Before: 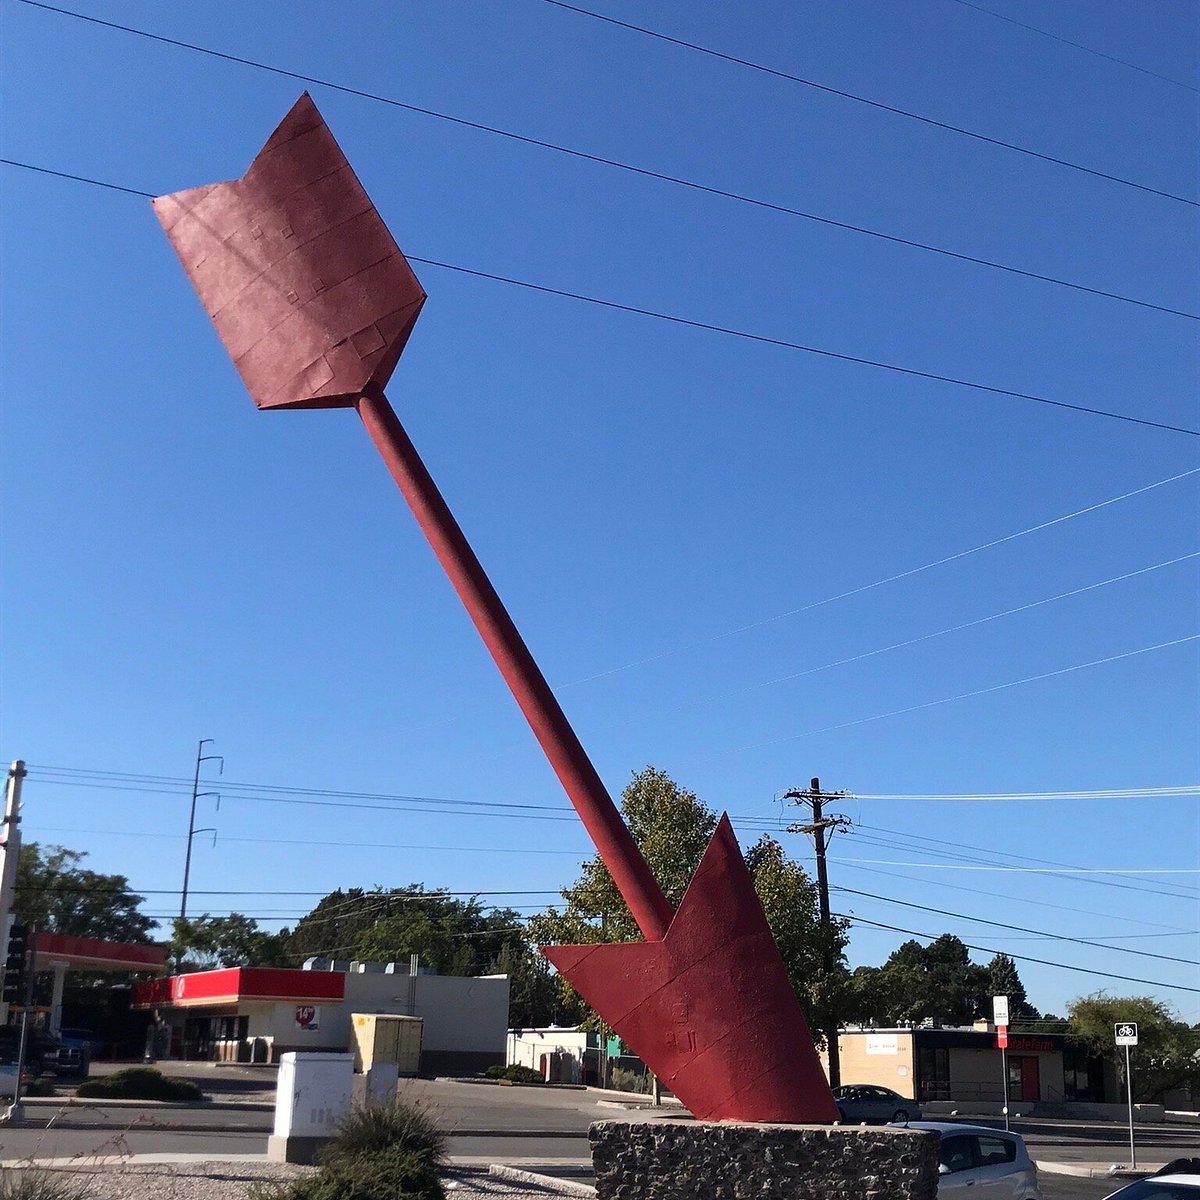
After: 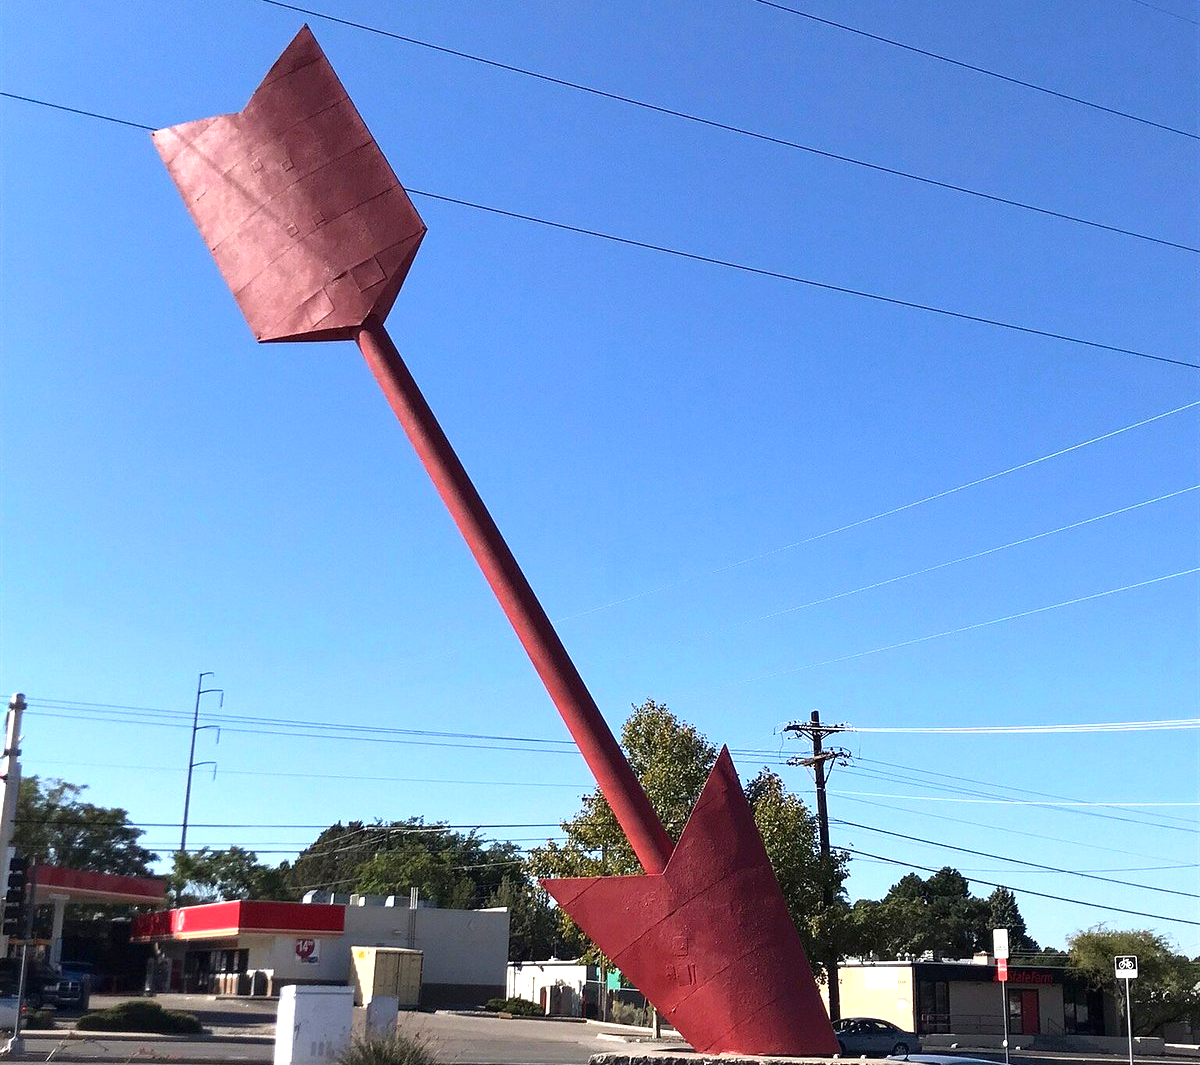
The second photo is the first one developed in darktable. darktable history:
crop and rotate: top 5.609%, bottom 5.609%
exposure: exposure 0.7 EV, compensate highlight preservation false
